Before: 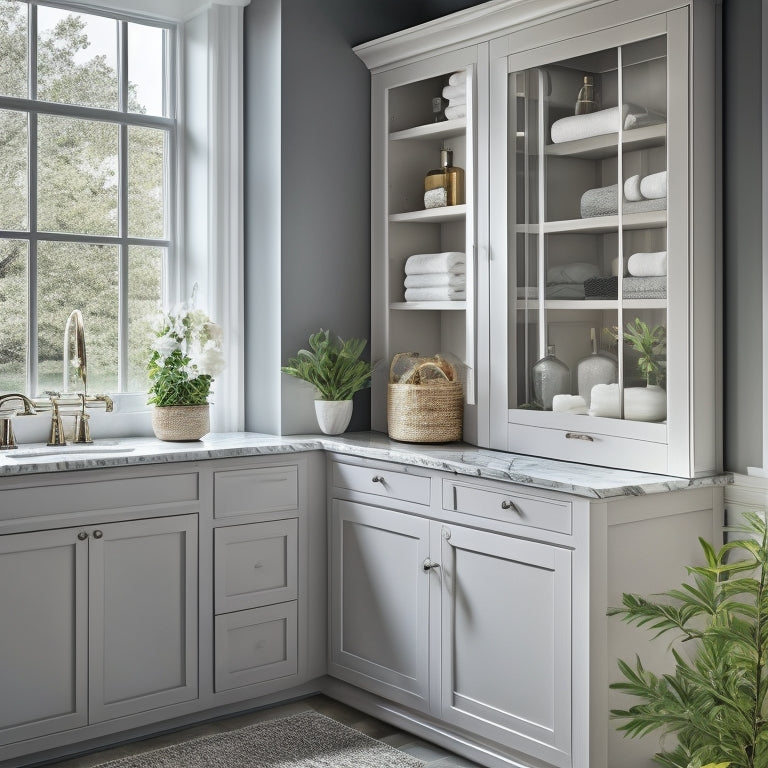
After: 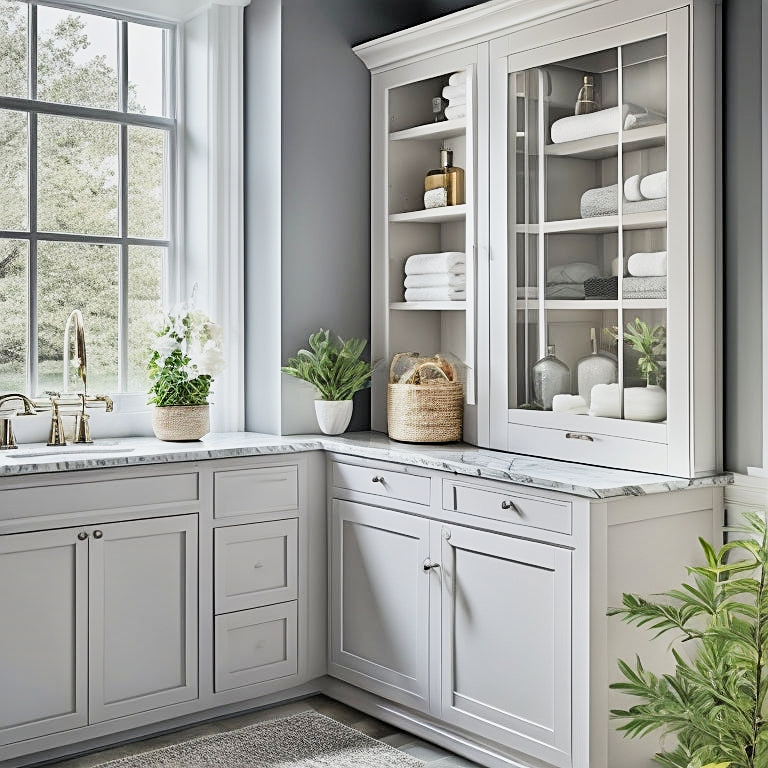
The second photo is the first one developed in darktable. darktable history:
sharpen: on, module defaults
exposure: exposure 0.734 EV, compensate highlight preservation false
filmic rgb: black relative exposure -7.65 EV, white relative exposure 4.56 EV, hardness 3.61
tone equalizer: -8 EV -0.421 EV, -7 EV -0.415 EV, -6 EV -0.325 EV, -5 EV -0.231 EV, -3 EV 0.221 EV, -2 EV 0.327 EV, -1 EV 0.382 EV, +0 EV 0.41 EV
shadows and highlights: soften with gaussian
